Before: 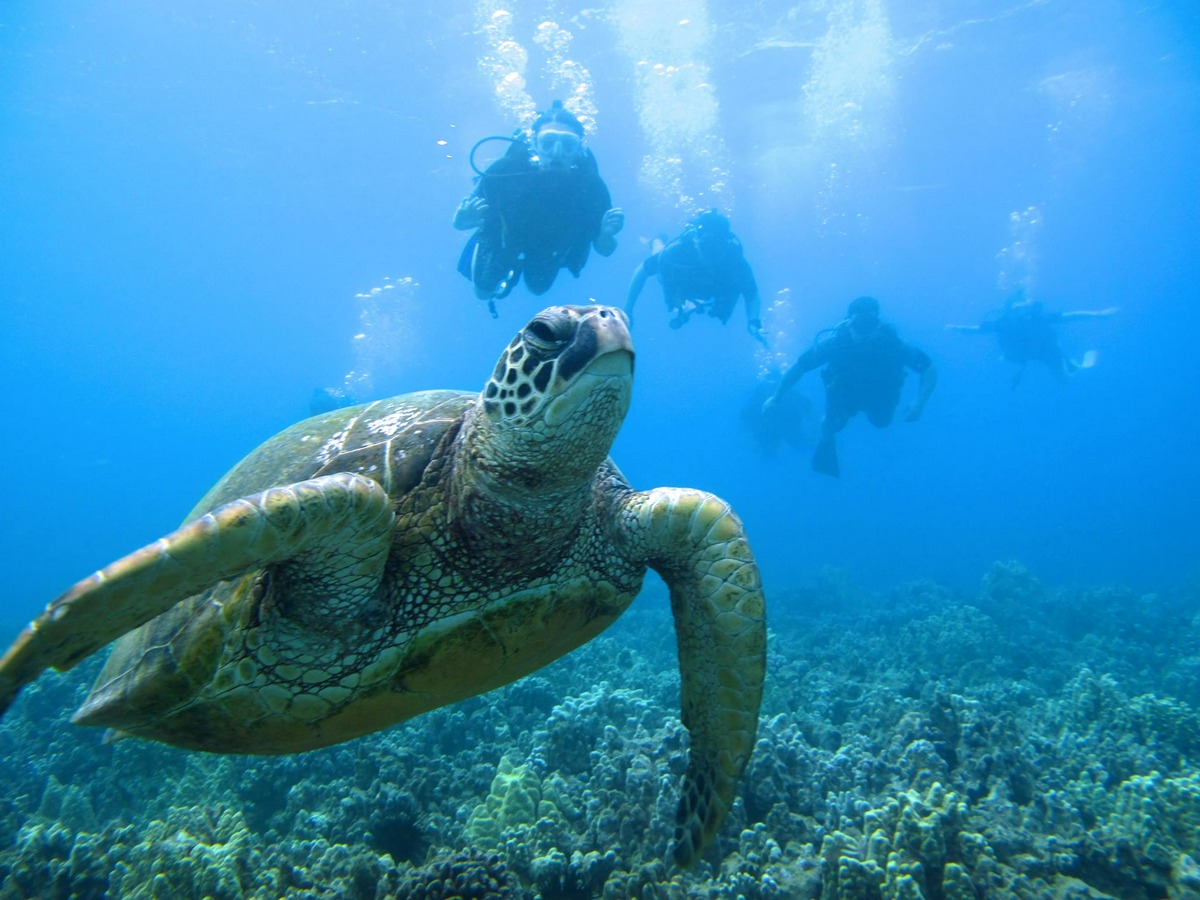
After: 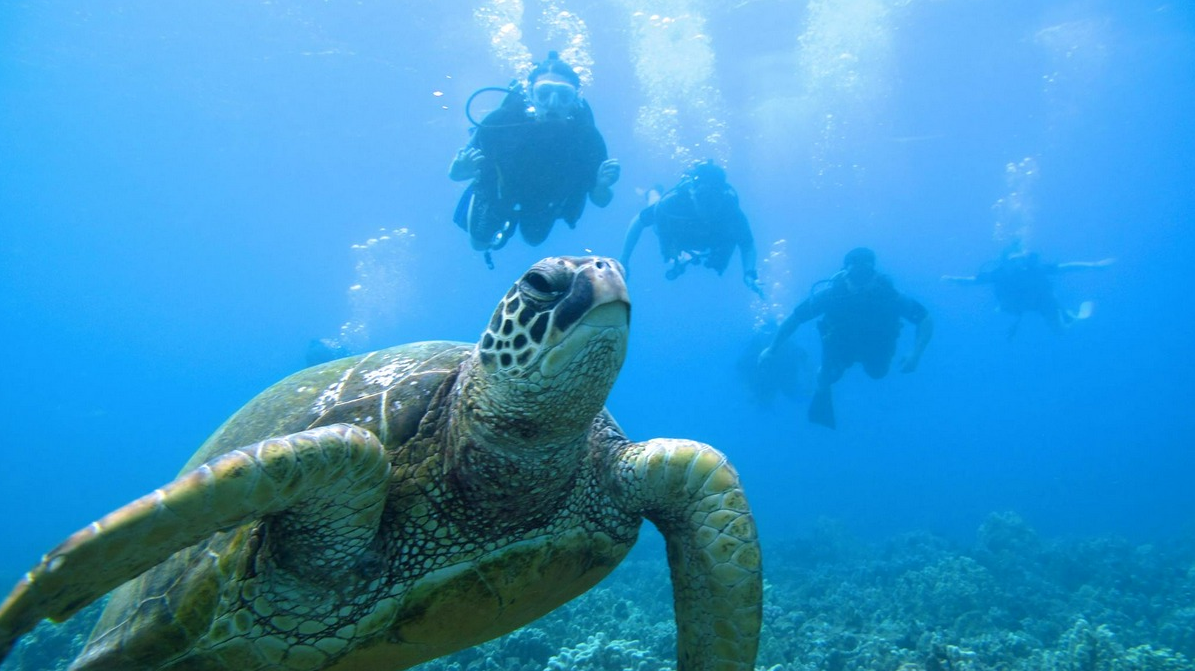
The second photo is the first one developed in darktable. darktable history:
crop: left 0.4%, top 5.549%, bottom 19.89%
